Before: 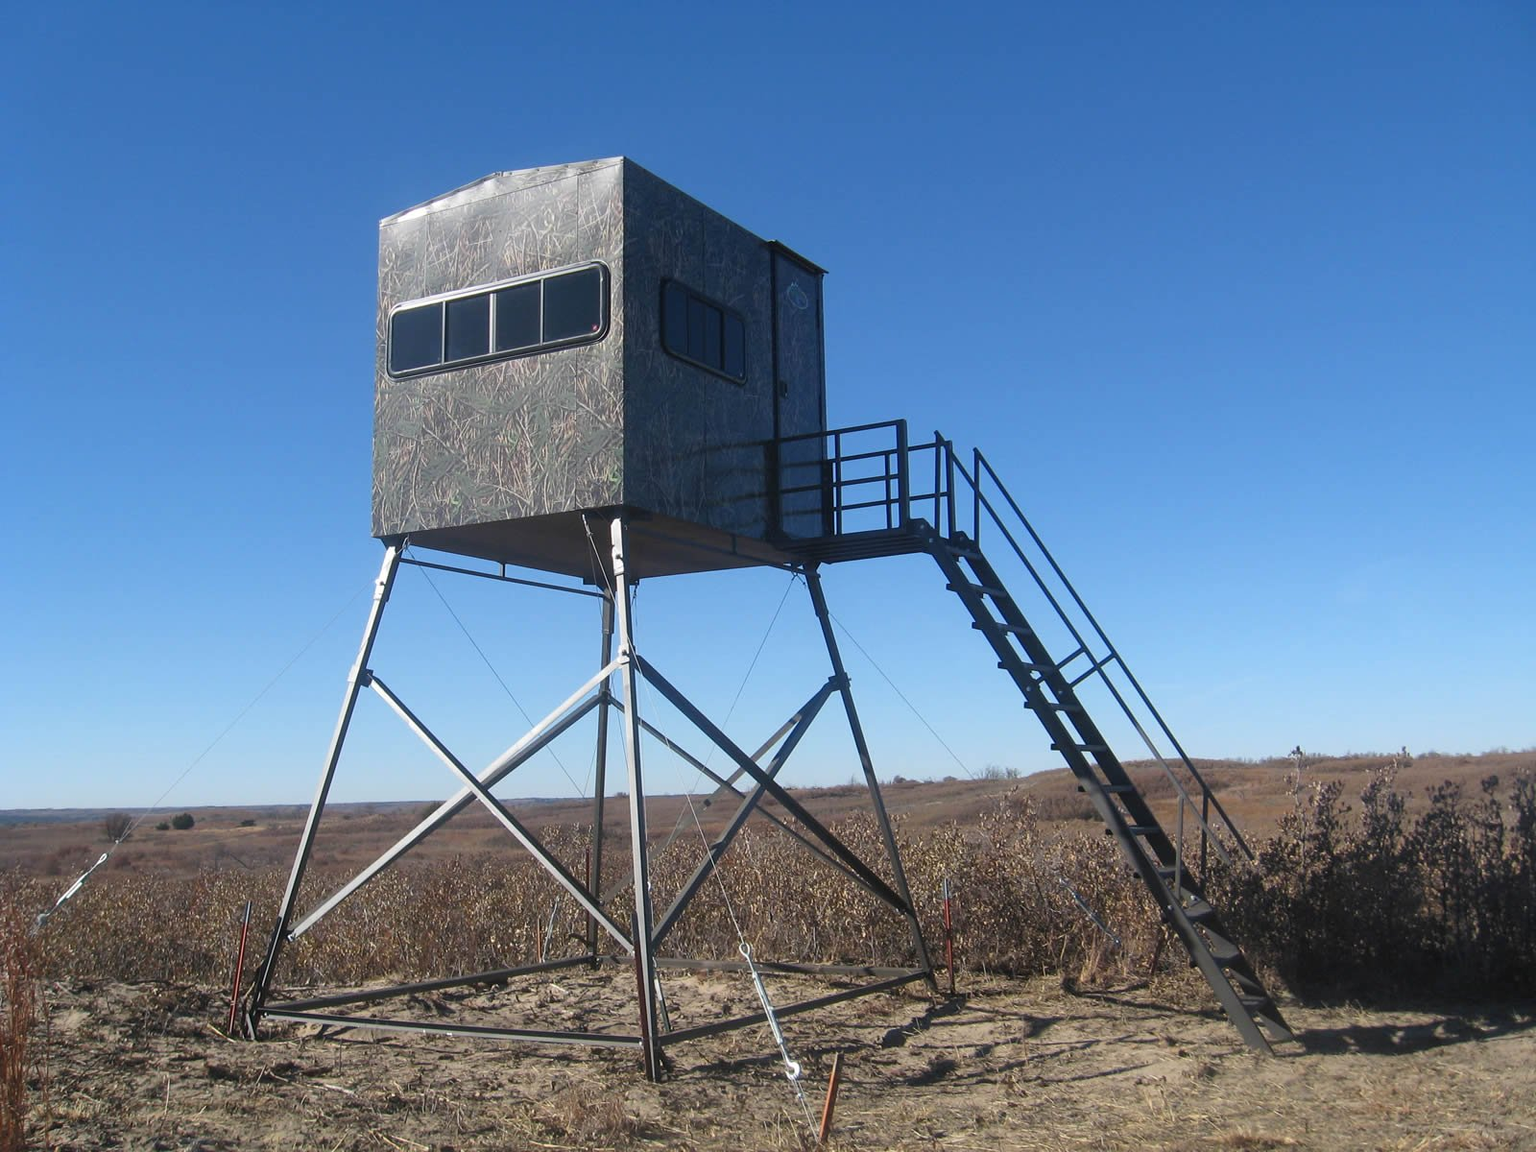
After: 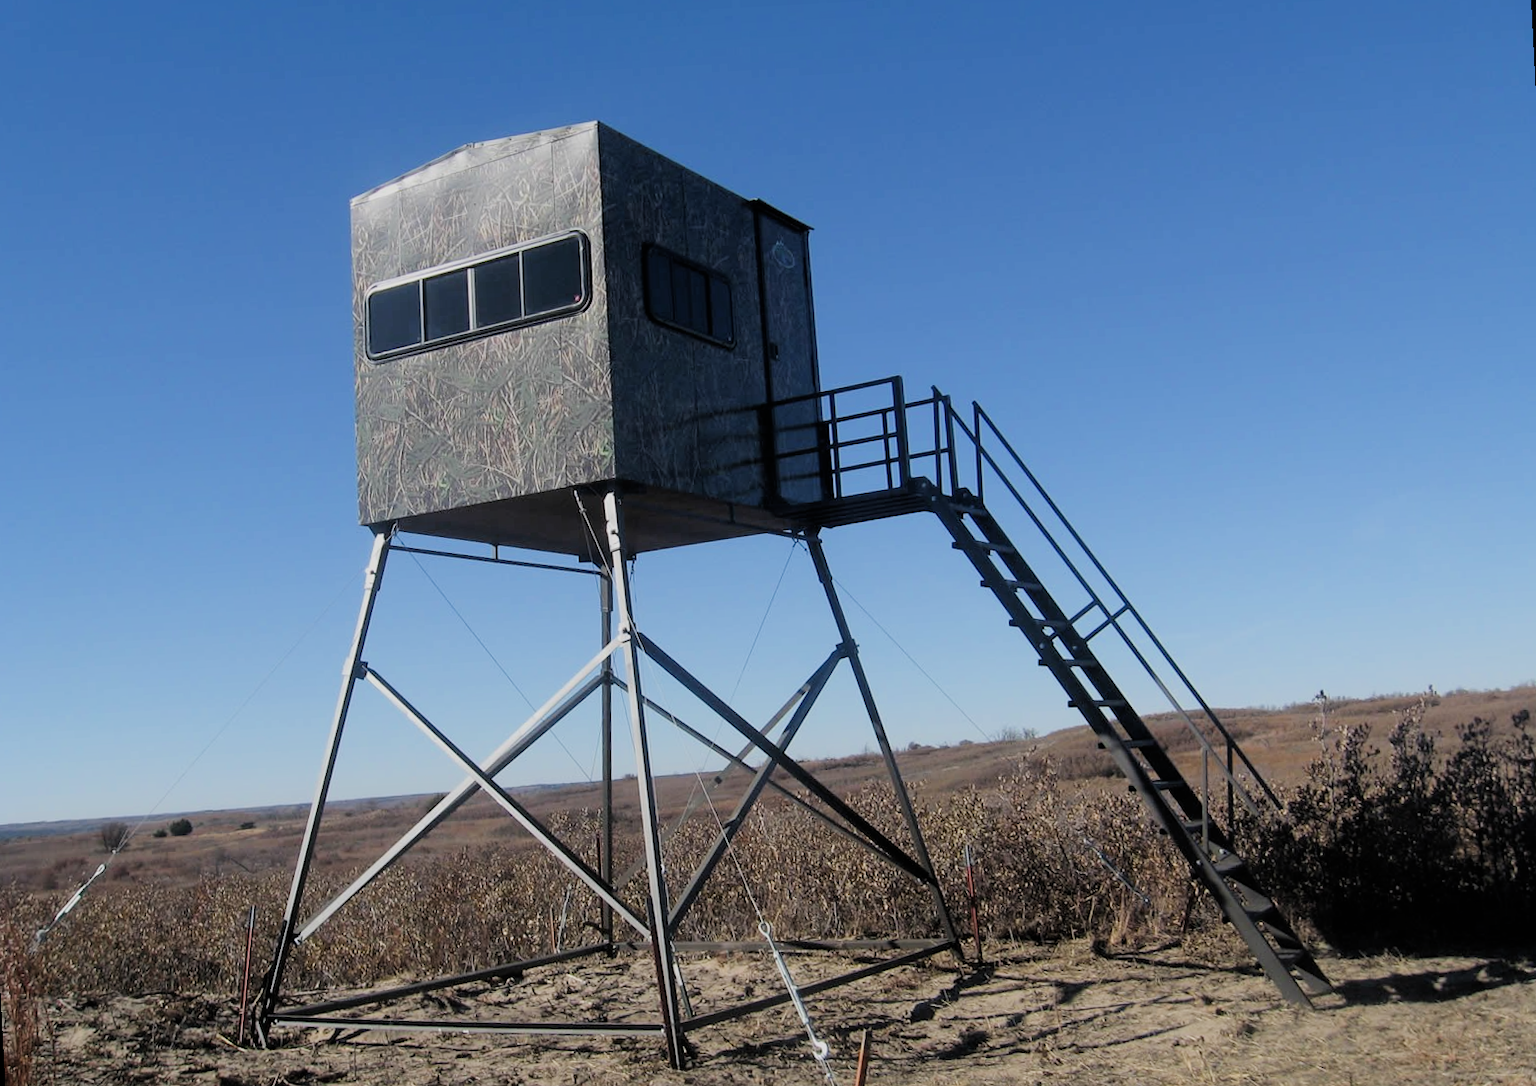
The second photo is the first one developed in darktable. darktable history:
rotate and perspective: rotation -3°, crop left 0.031, crop right 0.968, crop top 0.07, crop bottom 0.93
filmic rgb: black relative exposure -5 EV, hardness 2.88, contrast 1.1
